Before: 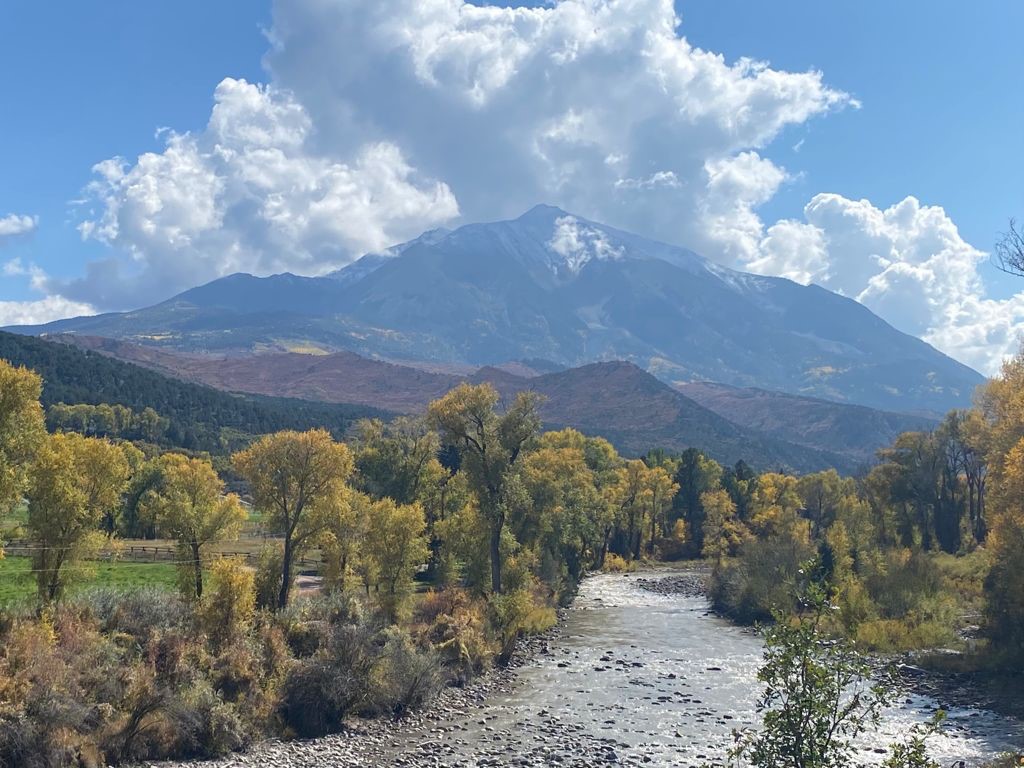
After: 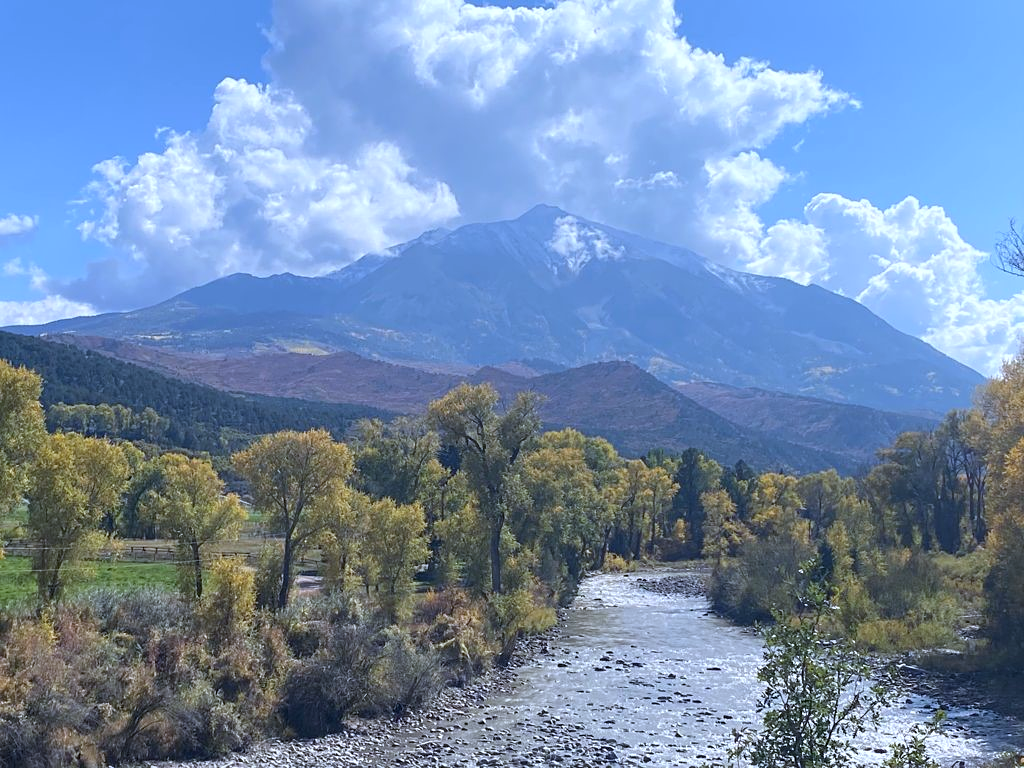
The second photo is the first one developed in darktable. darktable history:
sharpen: amount 0.2
white balance: red 0.948, green 1.02, blue 1.176
